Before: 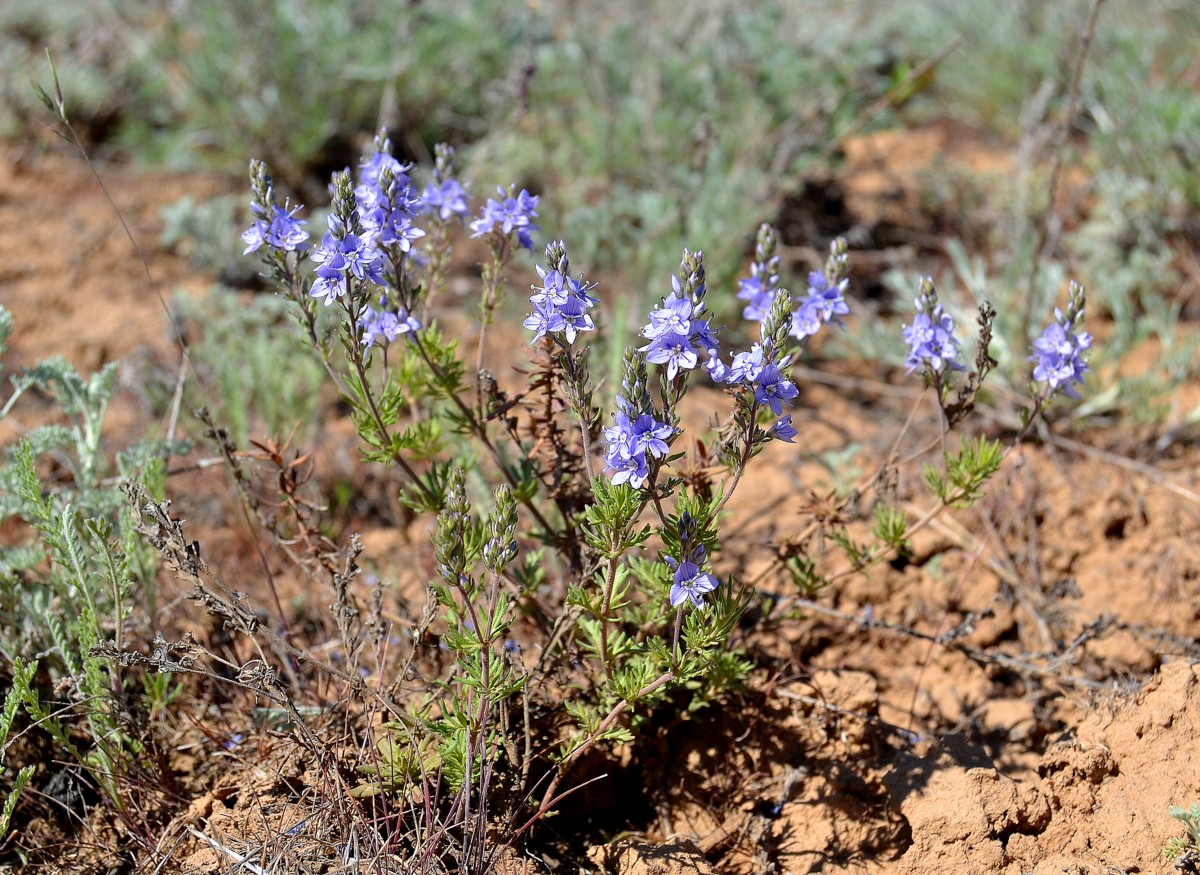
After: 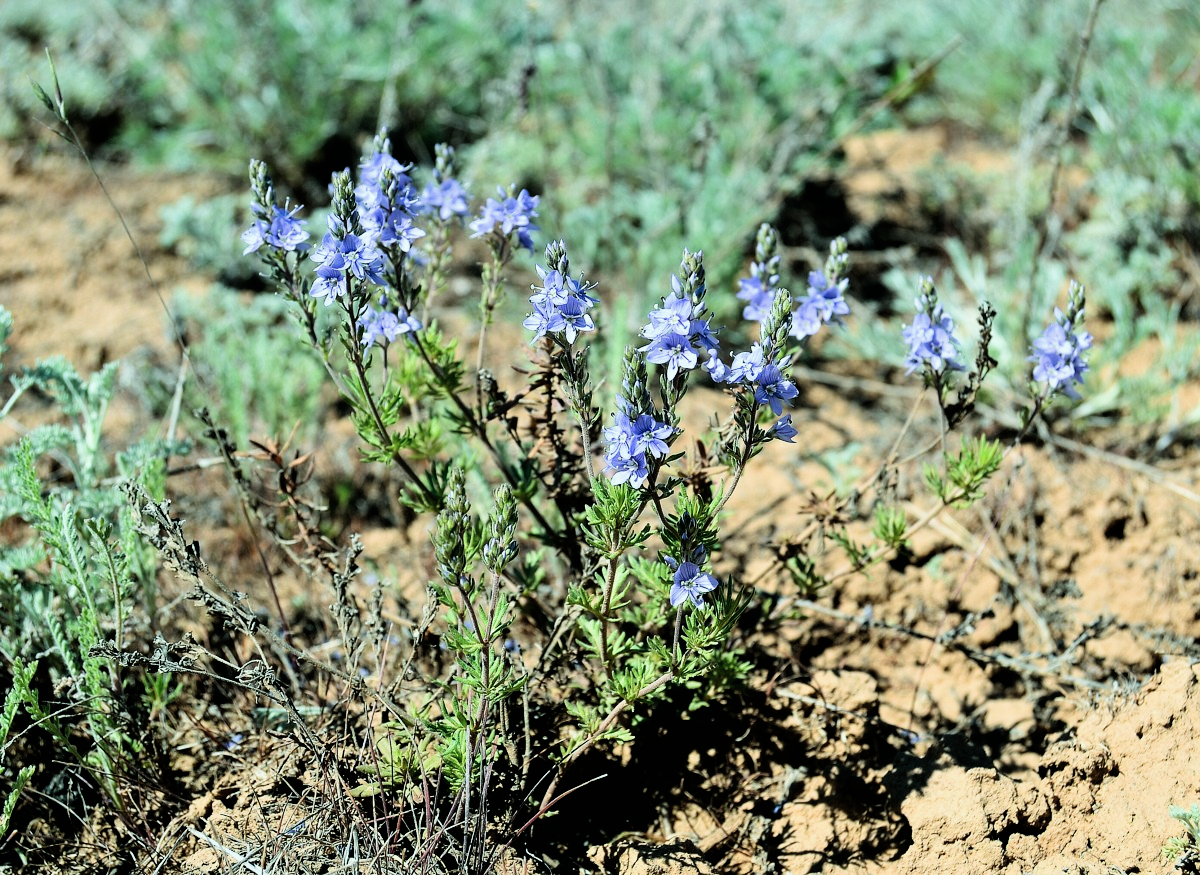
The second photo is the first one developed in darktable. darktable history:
exposure: compensate exposure bias true, compensate highlight preservation false
color balance rgb: shadows lift › hue 87.84°, power › chroma 2.156%, power › hue 163.69°, highlights gain › luminance 20.191%, highlights gain › chroma 2.697%, highlights gain › hue 176.13°, global offset › luminance 0.533%, perceptual saturation grading › global saturation 0.492%, contrast 15.557%
filmic rgb: black relative exposure -5.14 EV, white relative exposure 3.97 EV, threshold 2.94 EV, hardness 2.9, contrast 1.494, iterations of high-quality reconstruction 10, contrast in shadows safe, enable highlight reconstruction true
